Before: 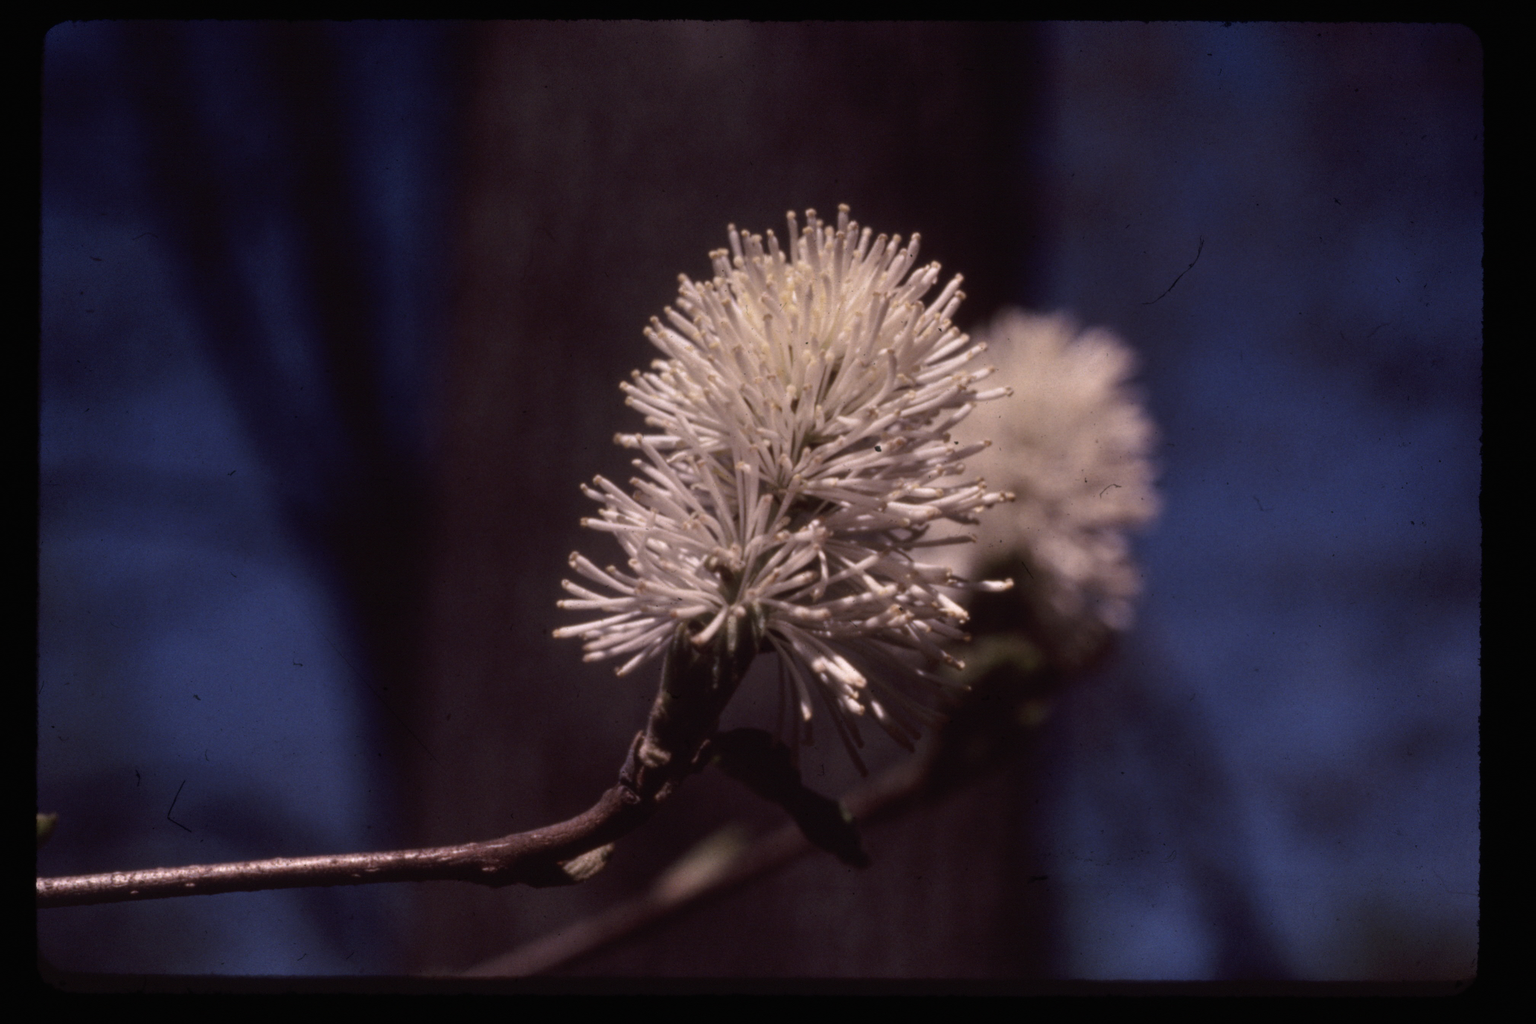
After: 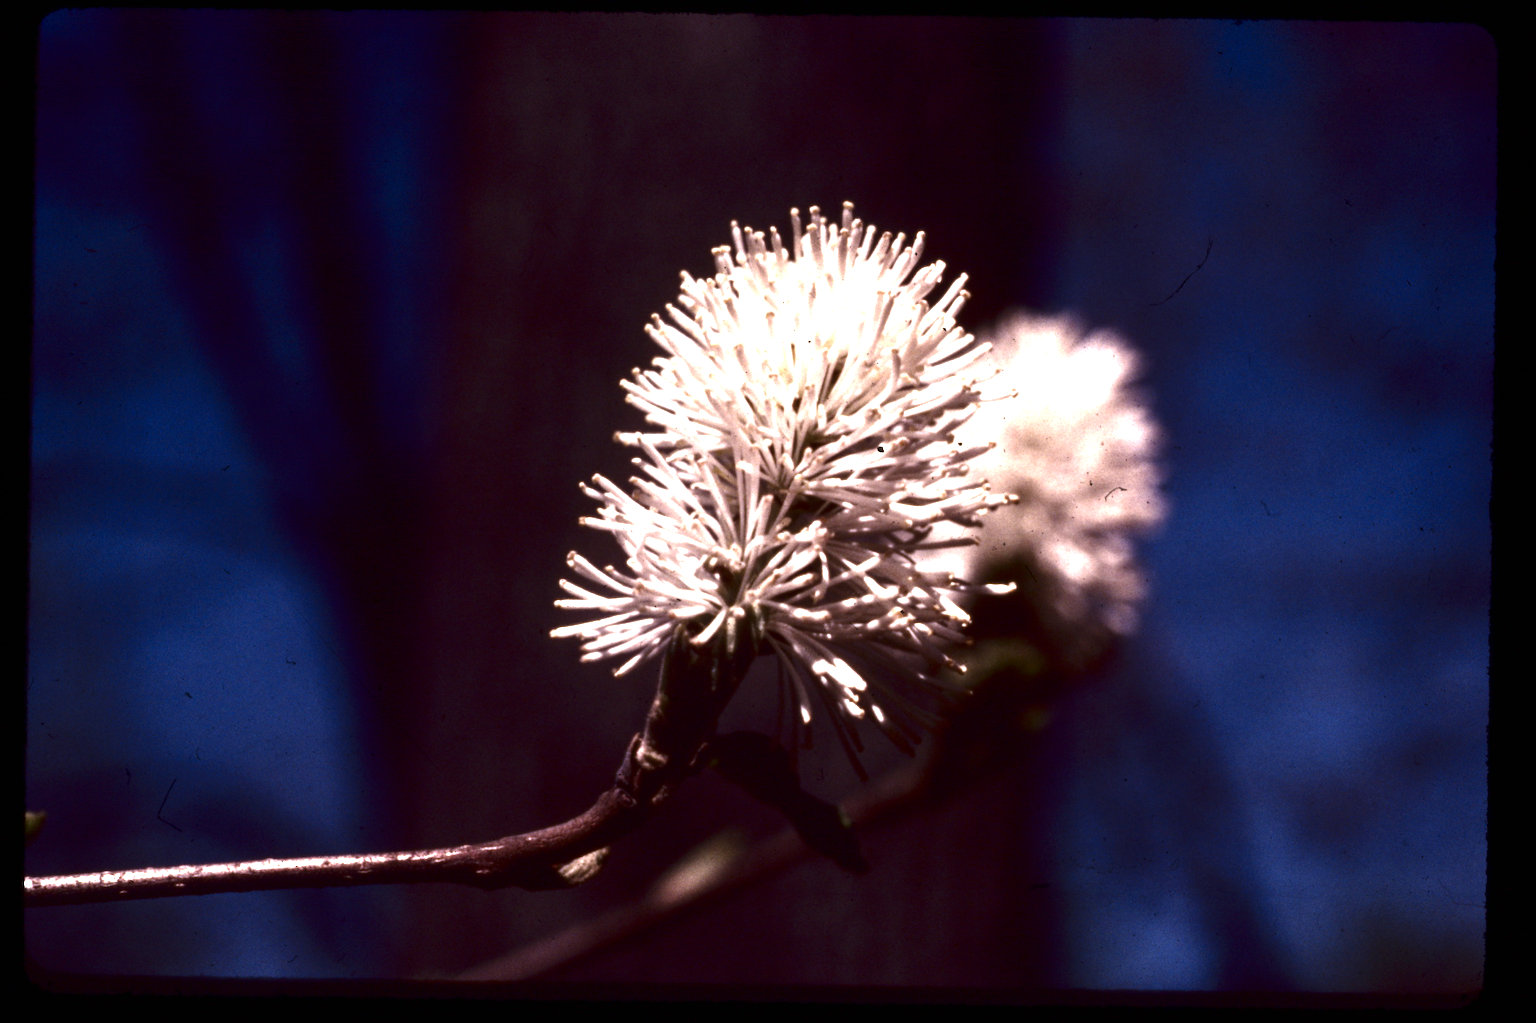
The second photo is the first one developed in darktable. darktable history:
contrast brightness saturation: brightness -0.52
crop and rotate: angle -0.5°
exposure: black level correction 0, exposure 1.9 EV, compensate highlight preservation false
